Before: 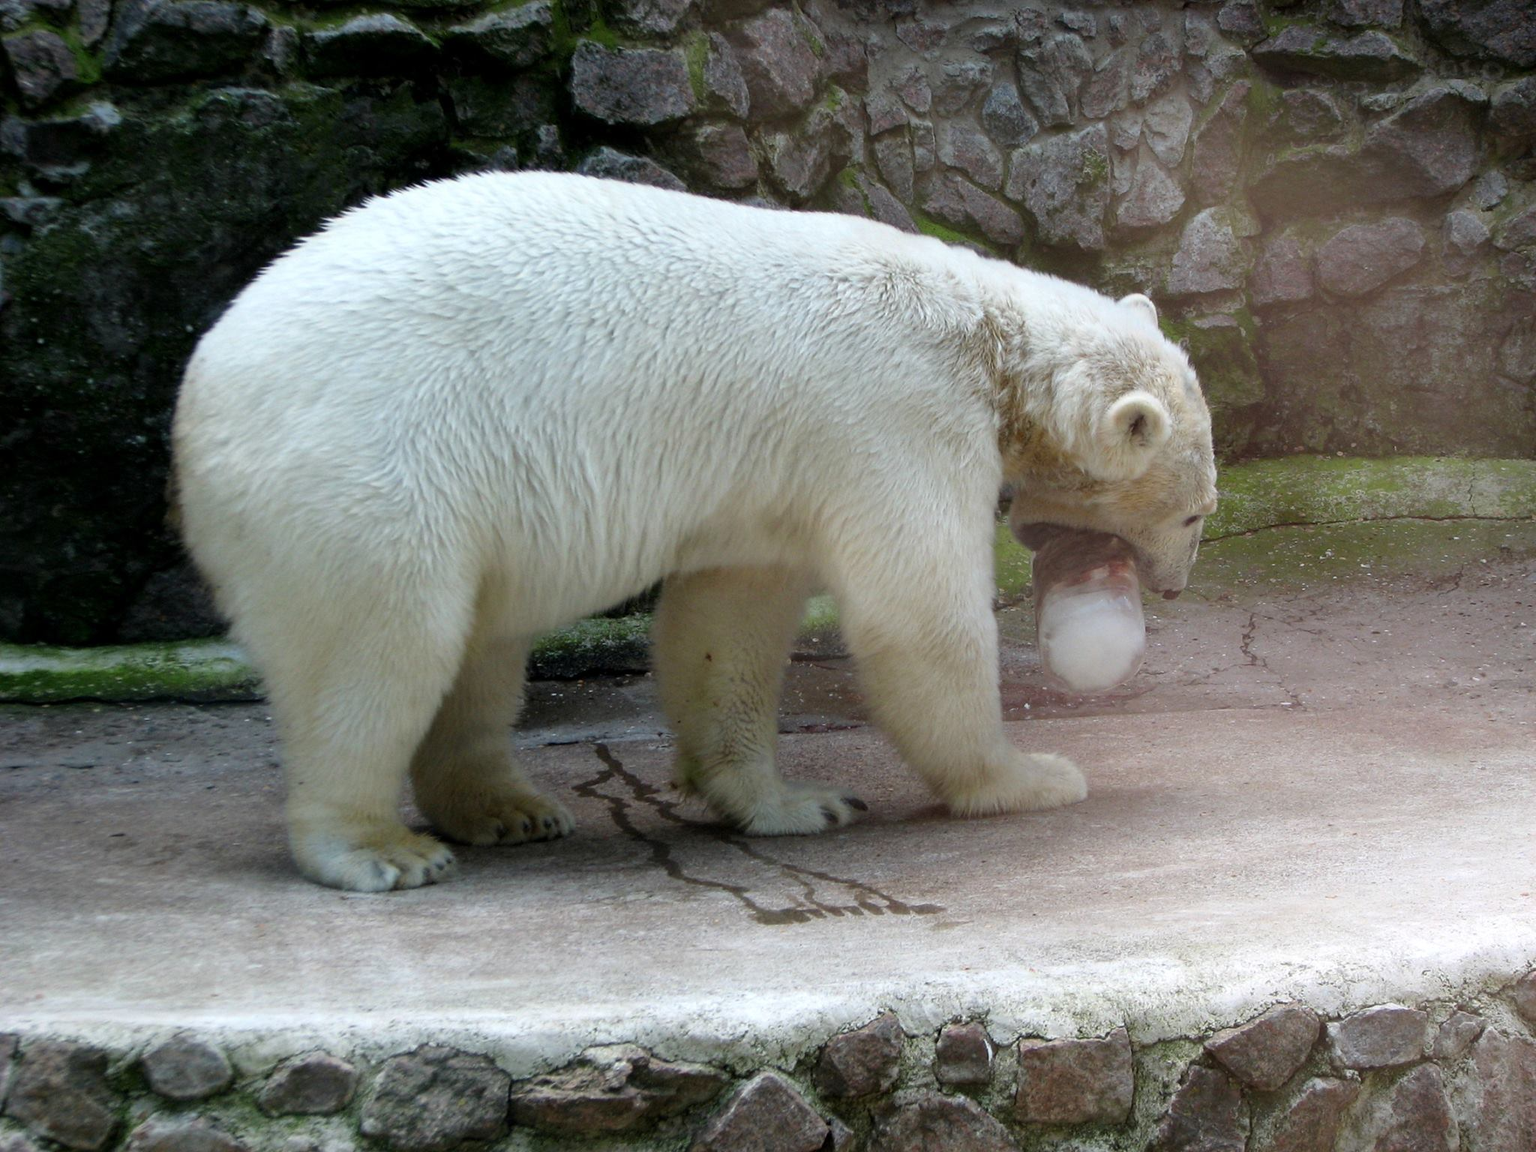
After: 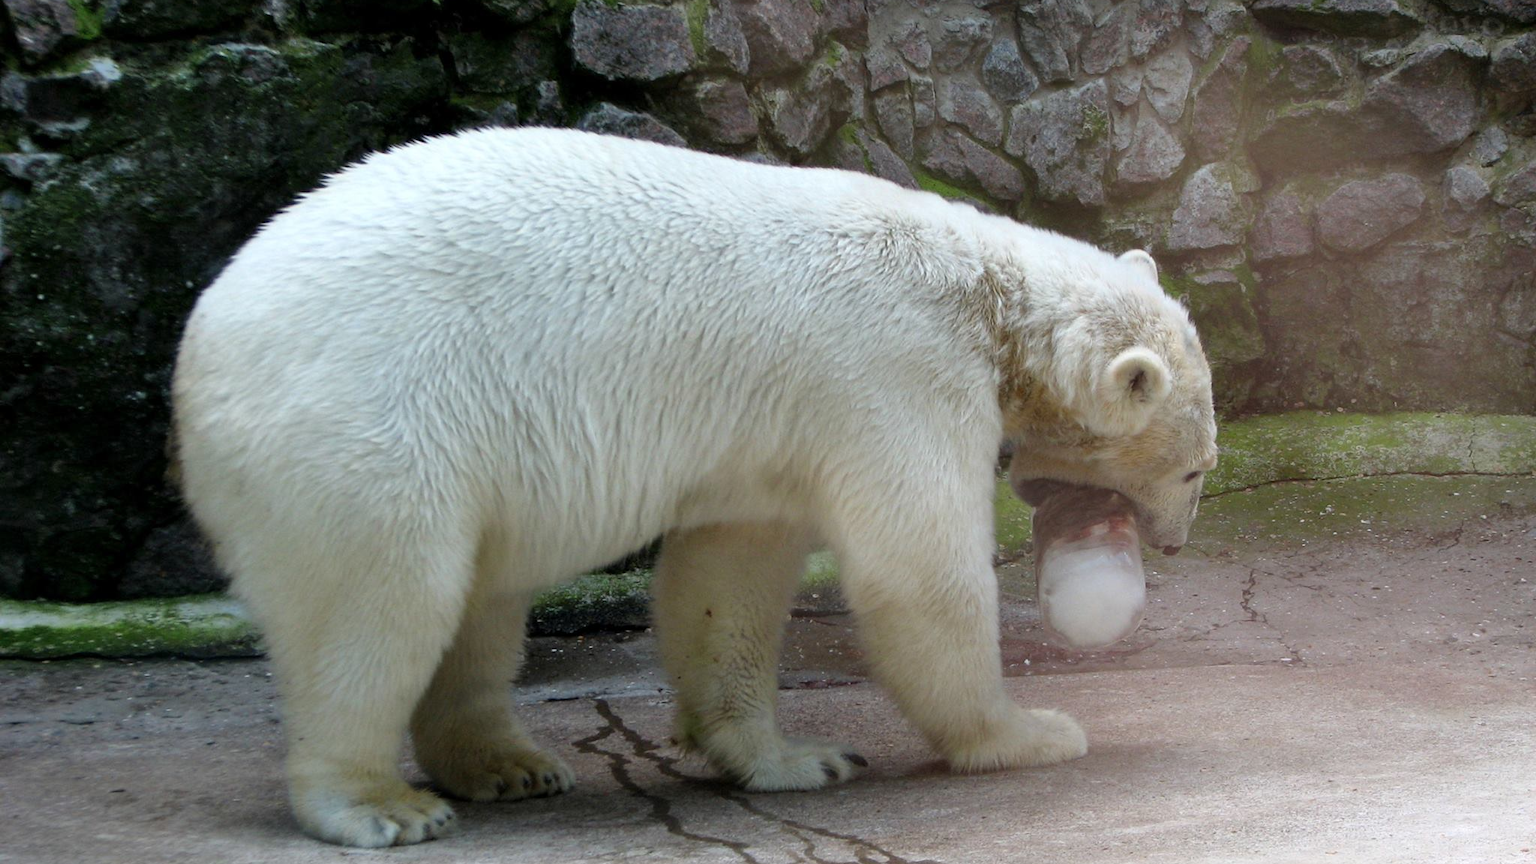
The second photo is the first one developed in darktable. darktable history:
crop: top 3.857%, bottom 21.132%
shadows and highlights: shadows 37.27, highlights -28.18, soften with gaussian
